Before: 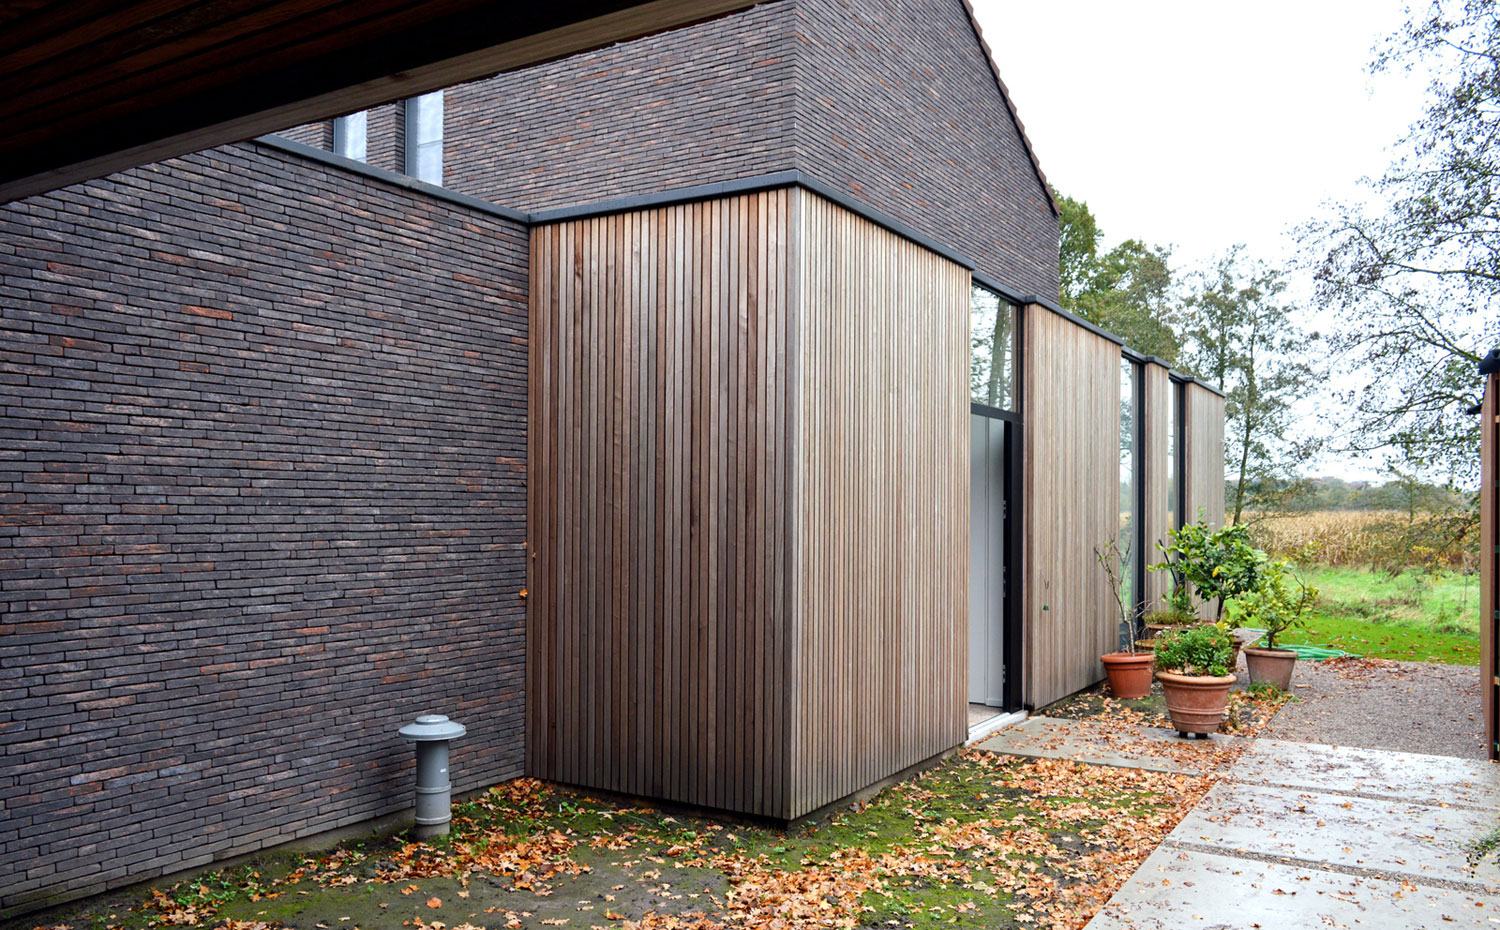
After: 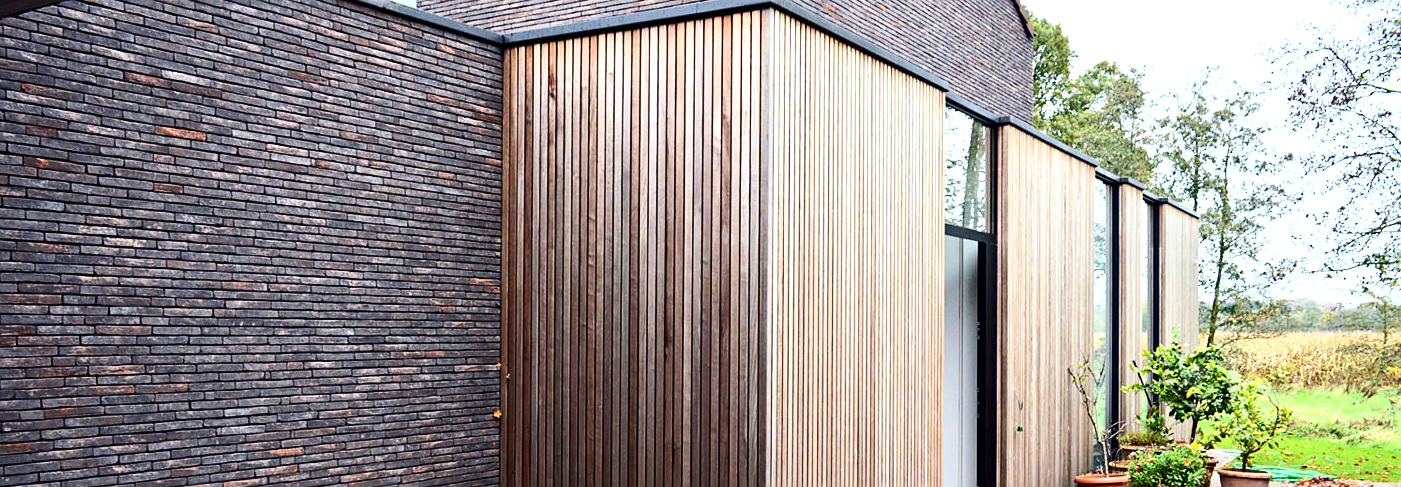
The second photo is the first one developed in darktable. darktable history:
exposure: black level correction 0, exposure 0.498 EV, compensate highlight preservation false
shadows and highlights: radius 92.13, shadows -15.57, white point adjustment 0.289, highlights 32.45, compress 48.27%, soften with gaussian
crop: left 1.746%, top 19.25%, right 4.84%, bottom 28.313%
contrast brightness saturation: contrast 0.281
local contrast: mode bilateral grid, contrast 20, coarseness 49, detail 119%, midtone range 0.2
haze removal: compatibility mode true, adaptive false
sharpen: amount 0.205
tone equalizer: on, module defaults
